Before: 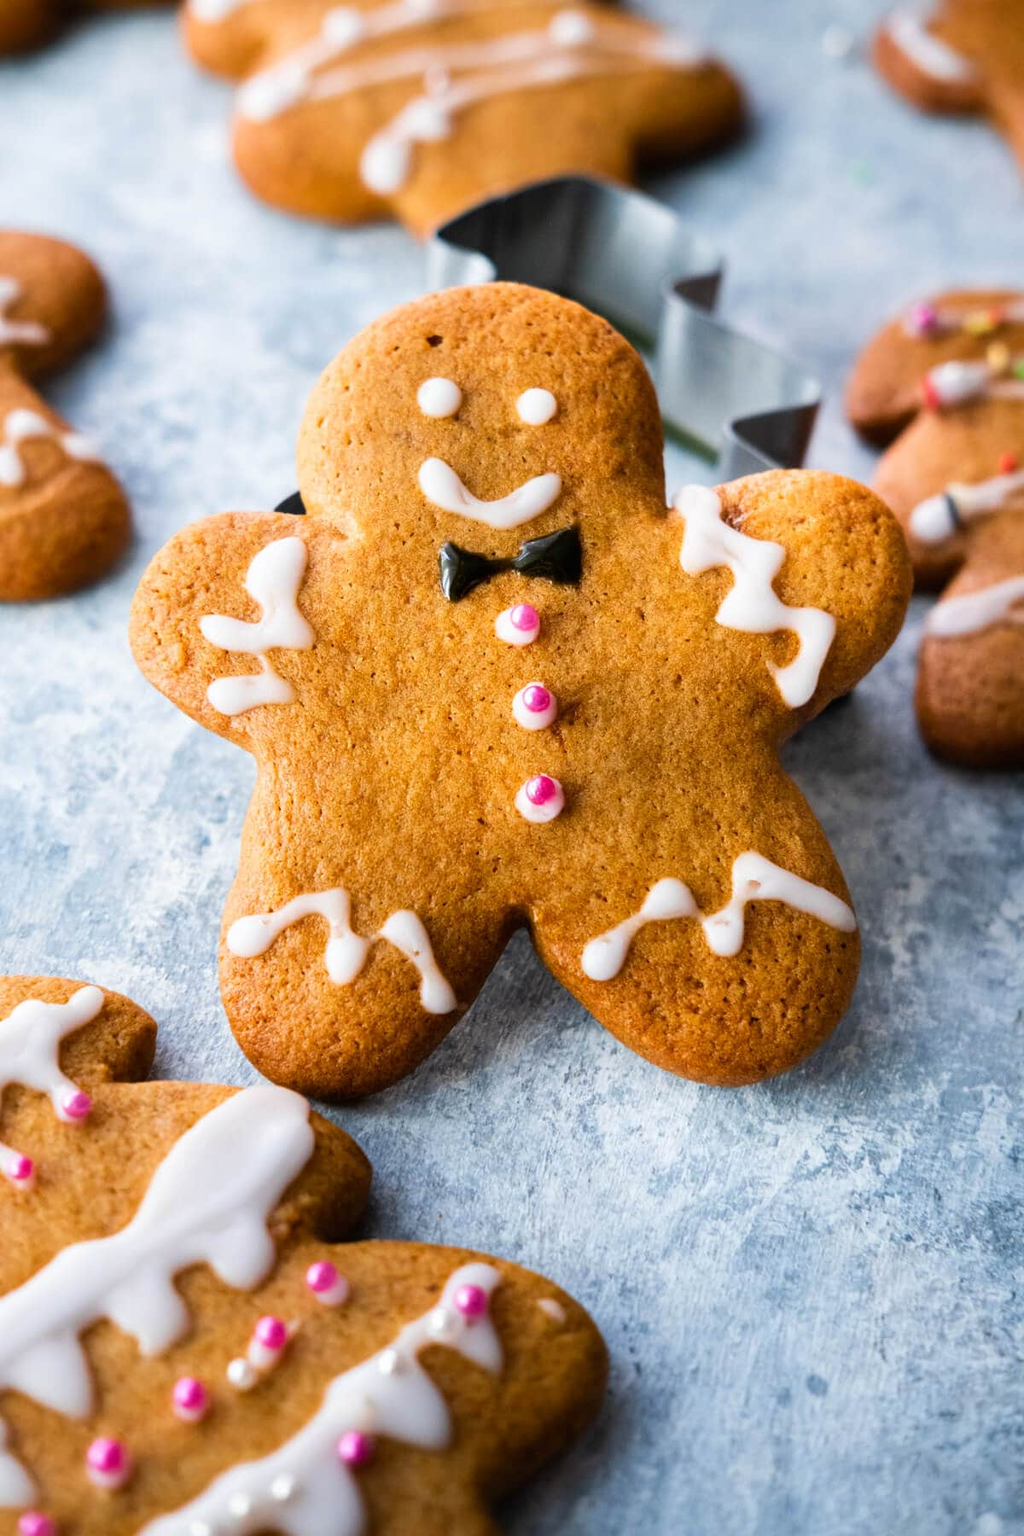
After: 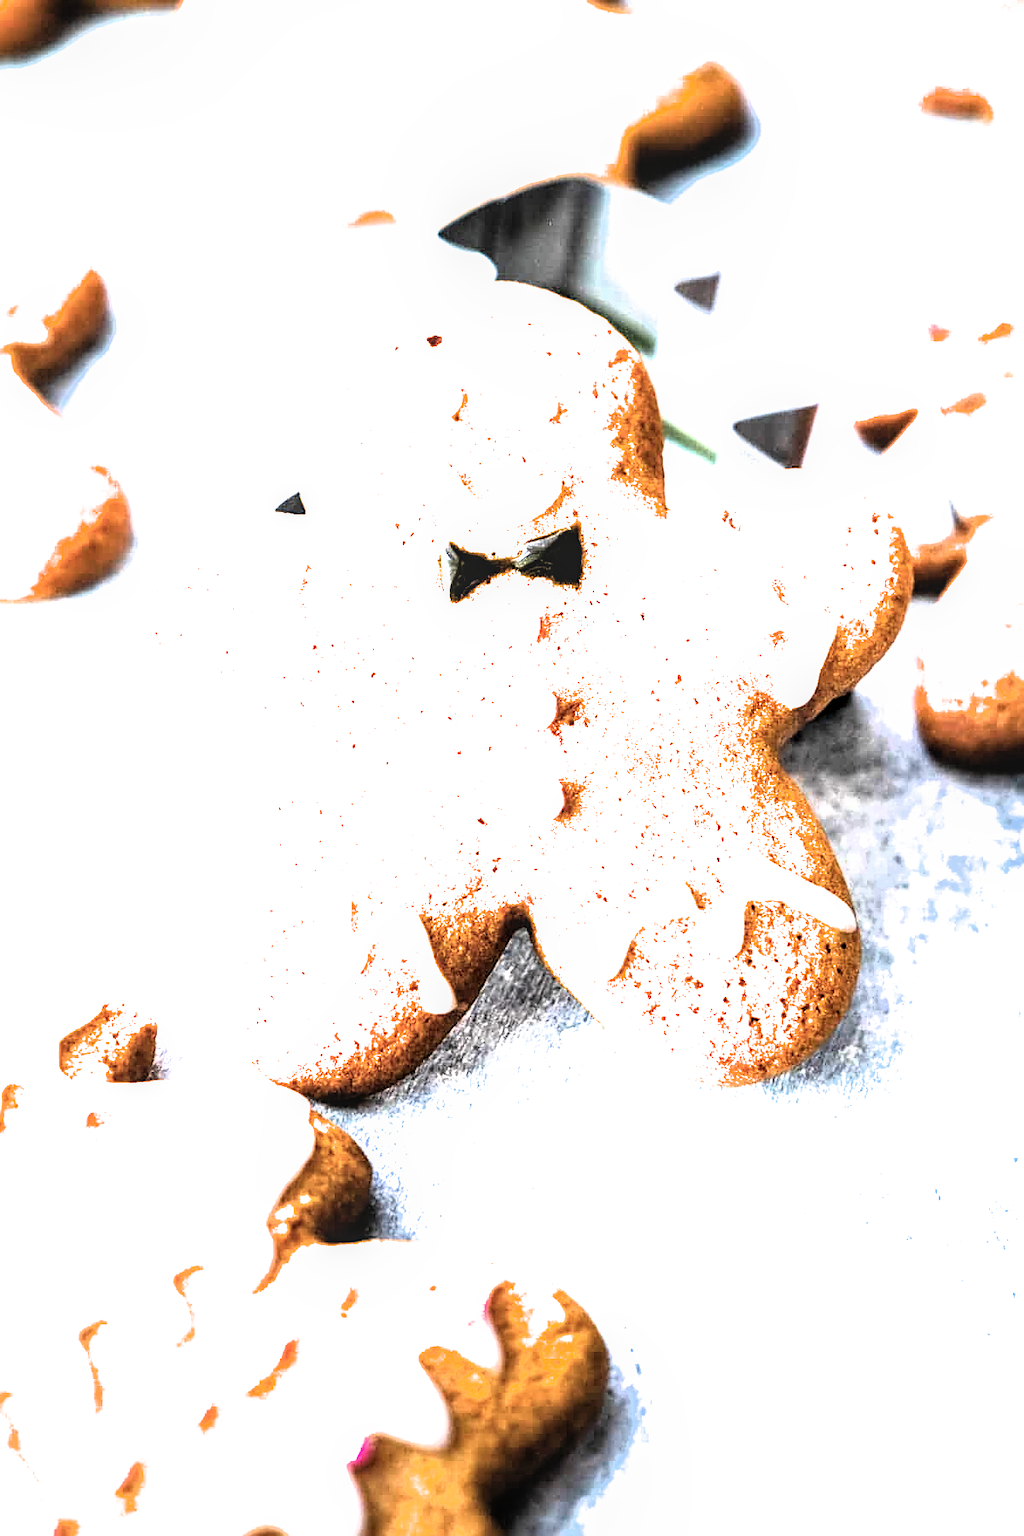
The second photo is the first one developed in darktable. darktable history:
filmic rgb: black relative exposure -8.2 EV, white relative exposure 2.2 EV, threshold 3 EV, hardness 7.11, latitude 85.74%, contrast 1.696, highlights saturation mix -4%, shadows ↔ highlights balance -2.69%, color science v5 (2021), contrast in shadows safe, contrast in highlights safe, enable highlight reconstruction true
local contrast: on, module defaults
exposure: black level correction 0, exposure 2.138 EV, compensate exposure bias true, compensate highlight preservation false
sharpen: on, module defaults
